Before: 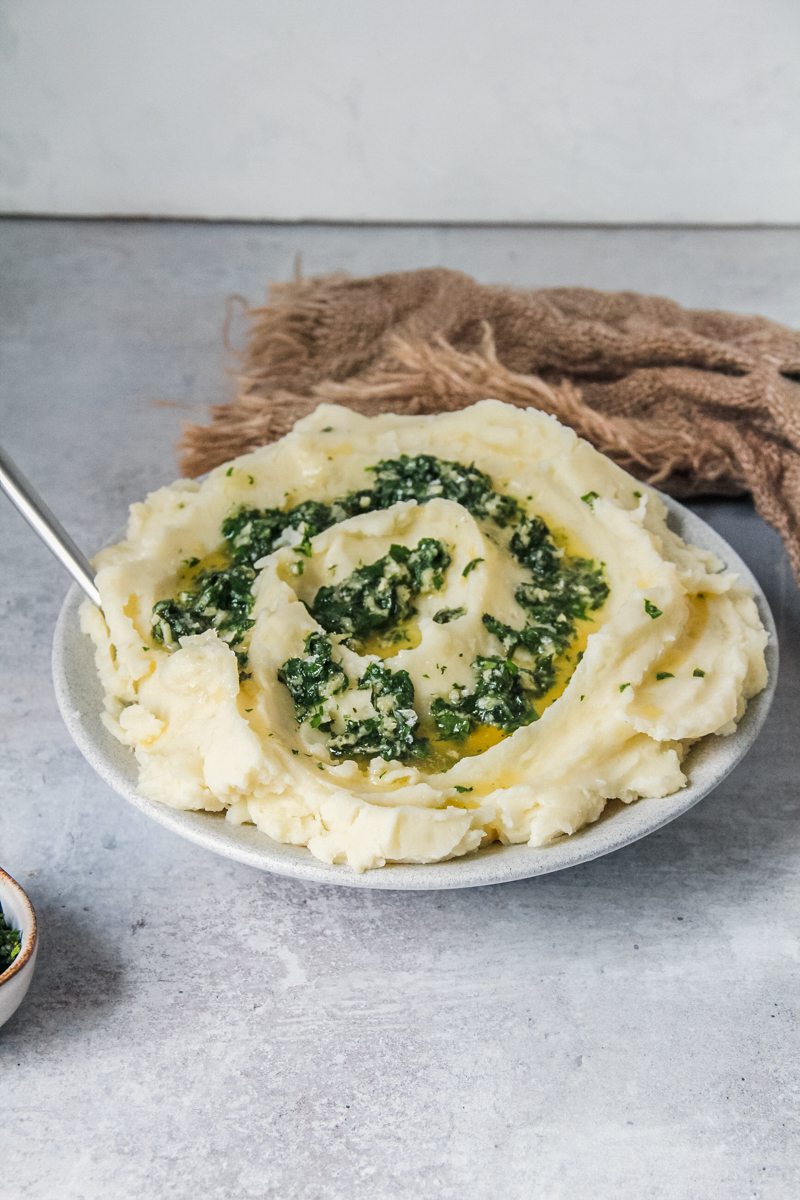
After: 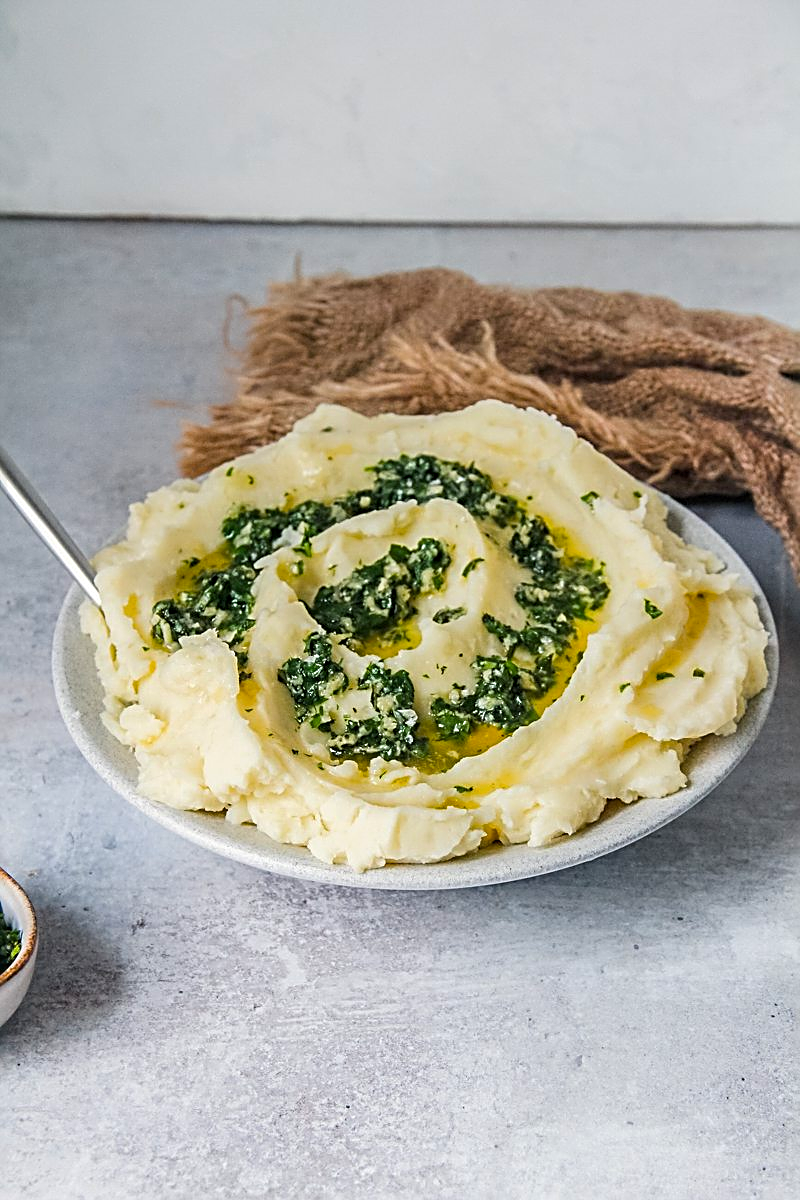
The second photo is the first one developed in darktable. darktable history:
sharpen: radius 2.606, amount 0.694
color balance rgb: perceptual saturation grading › global saturation 25.848%
